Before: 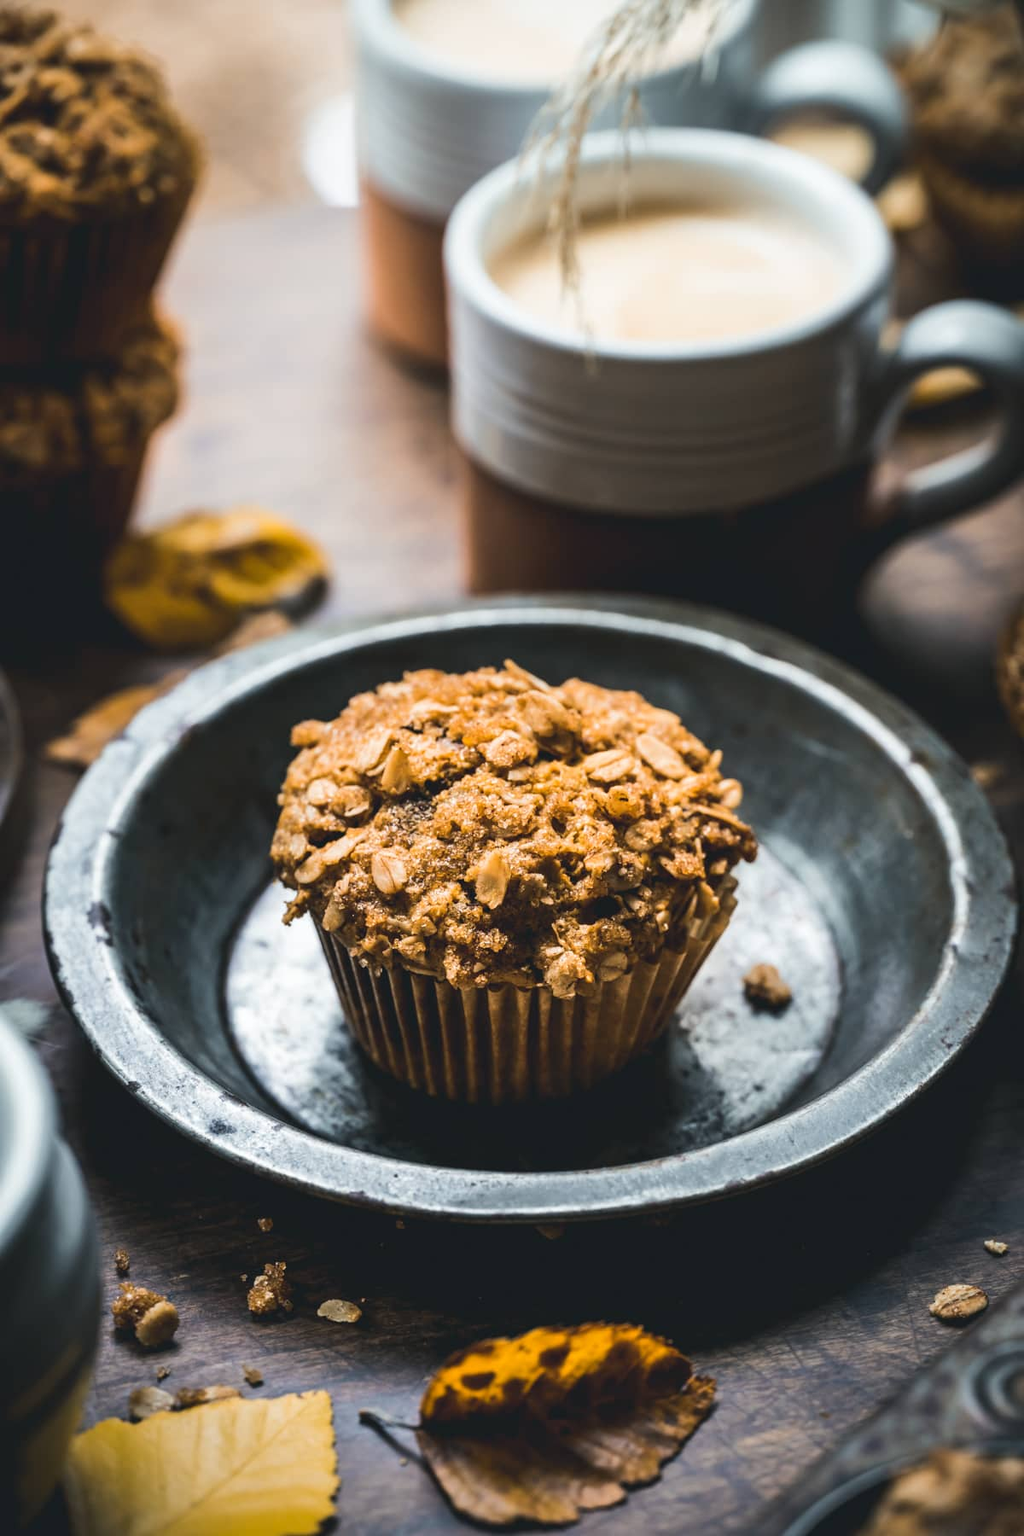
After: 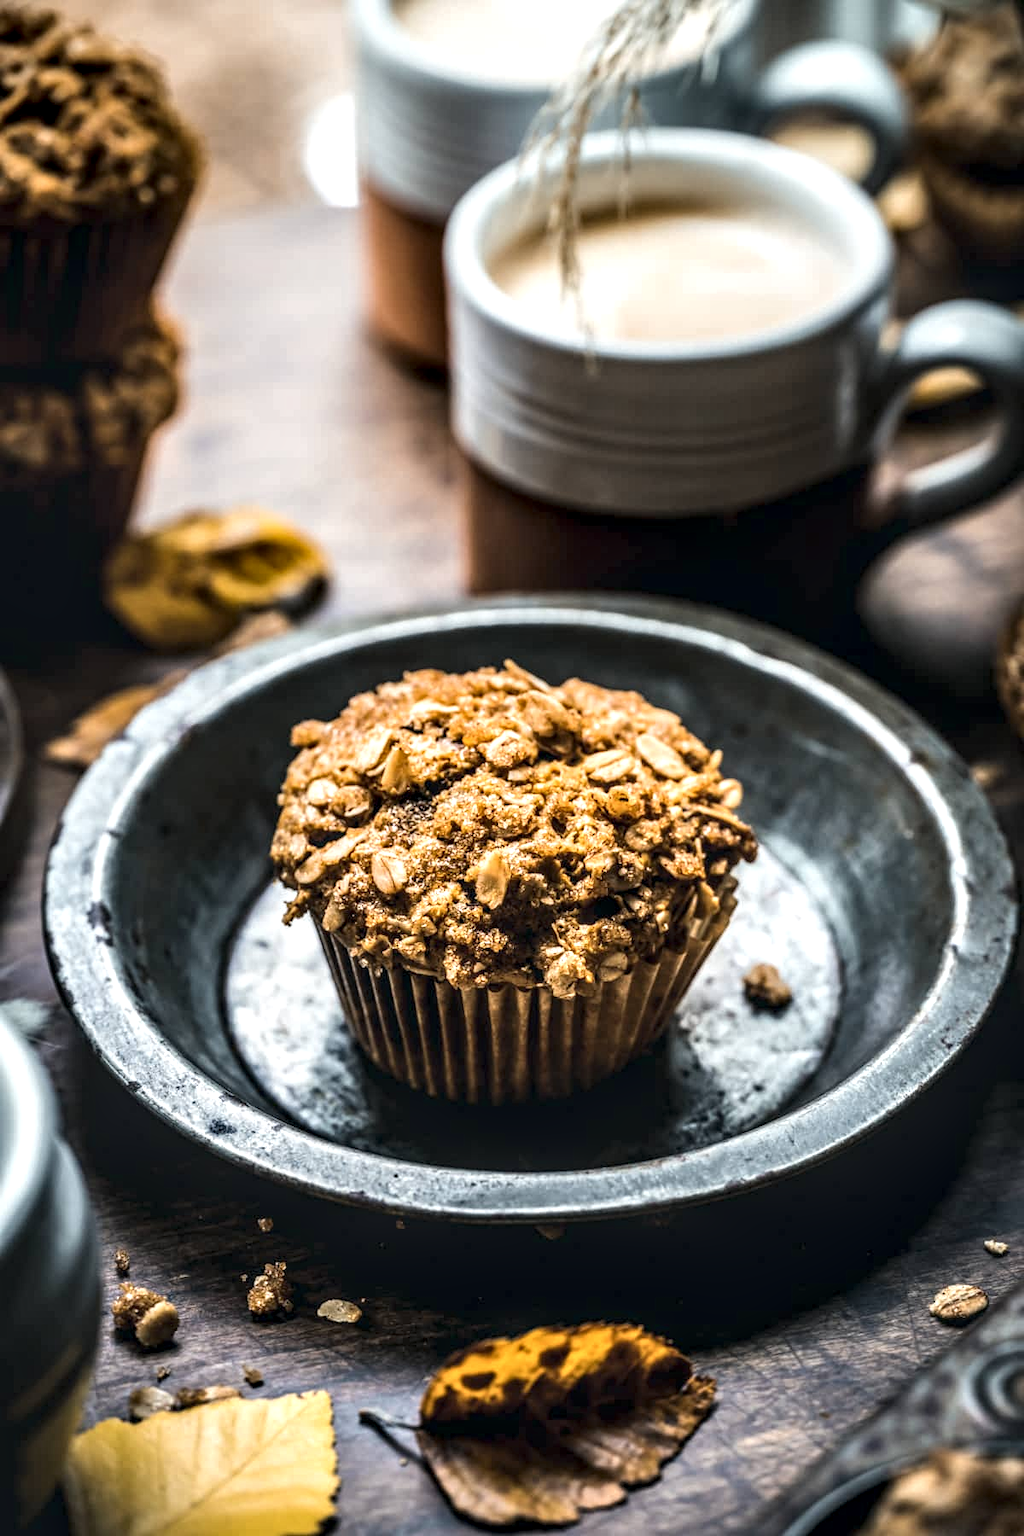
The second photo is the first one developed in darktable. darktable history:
tone equalizer: on, module defaults
local contrast: highlights 16%, detail 188%
